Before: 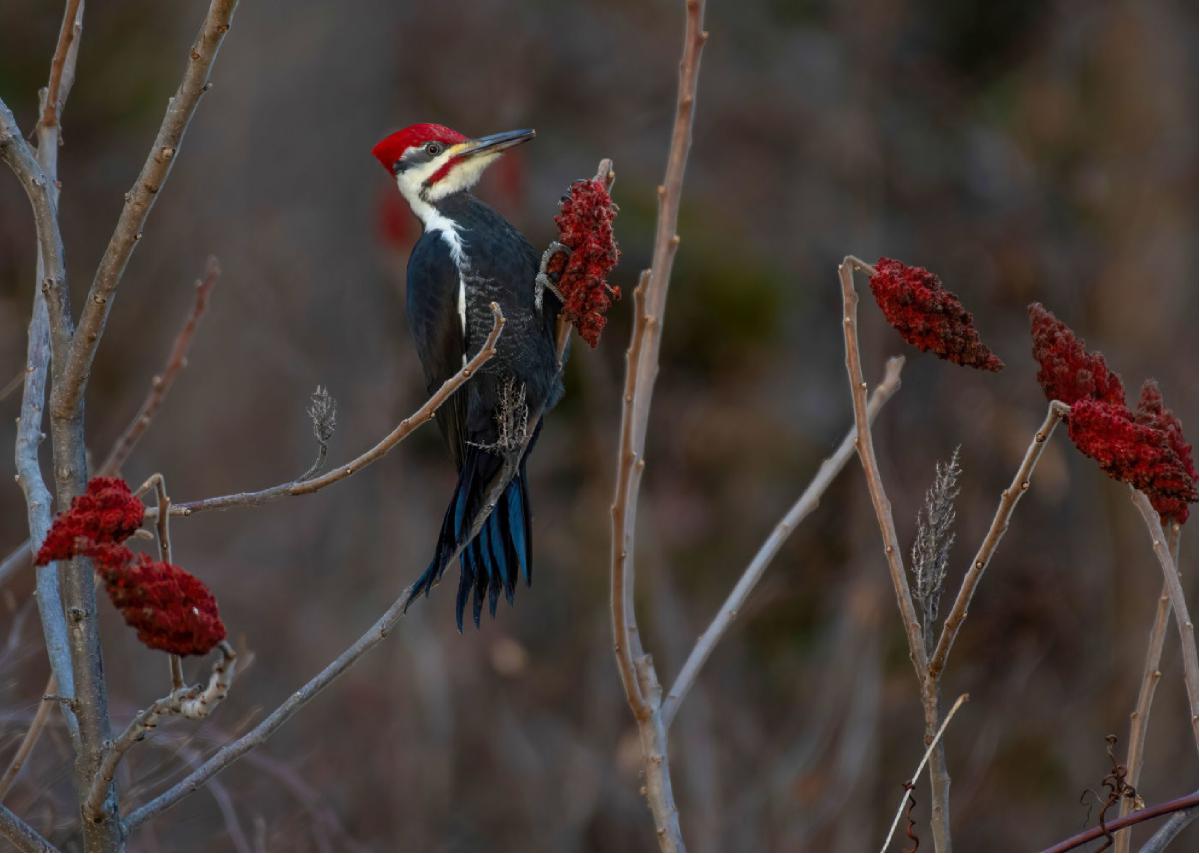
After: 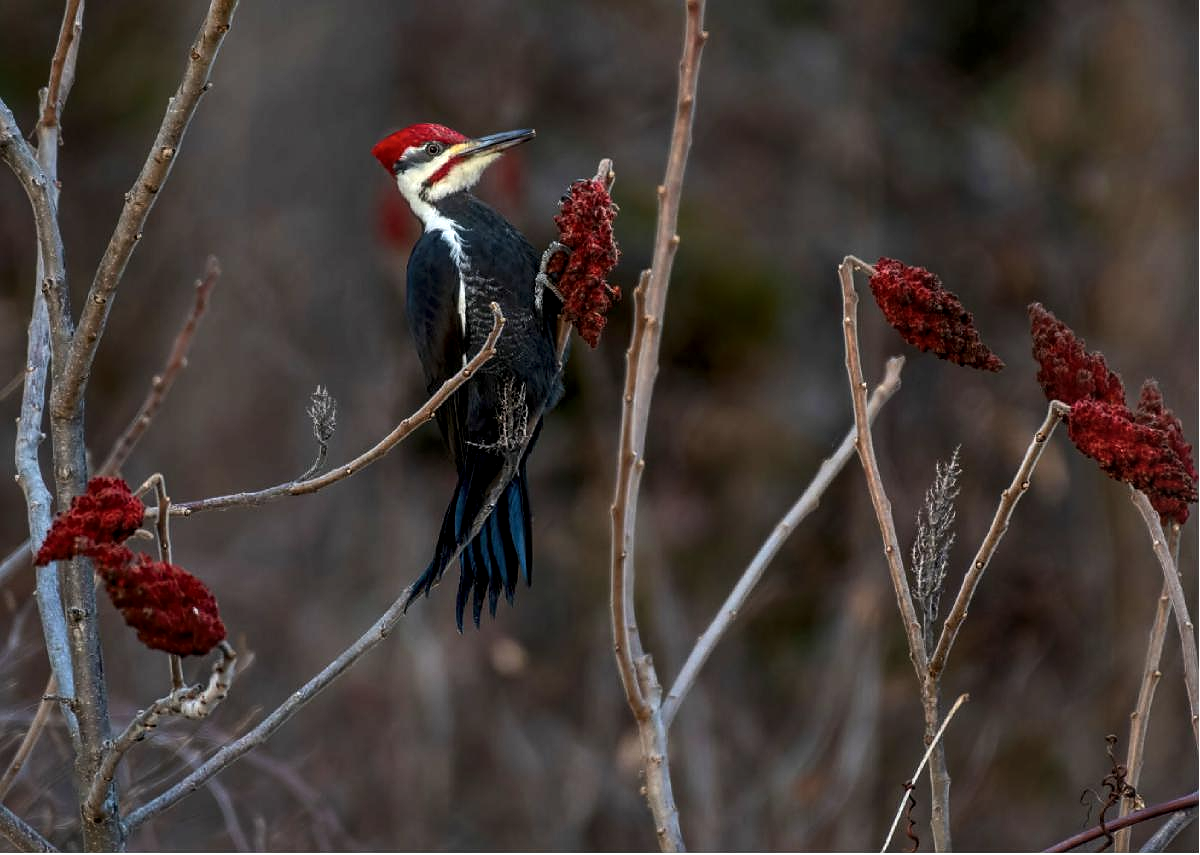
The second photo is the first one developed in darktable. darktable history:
sharpen: radius 0.969, amount 0.61
local contrast: highlights 42%, shadows 60%, detail 136%, midtone range 0.516
tone equalizer: -8 EV -0.389 EV, -7 EV -0.367 EV, -6 EV -0.34 EV, -5 EV -0.259 EV, -3 EV 0.211 EV, -2 EV 0.323 EV, -1 EV 0.371 EV, +0 EV 0.389 EV, edges refinement/feathering 500, mask exposure compensation -1.57 EV, preserve details no
